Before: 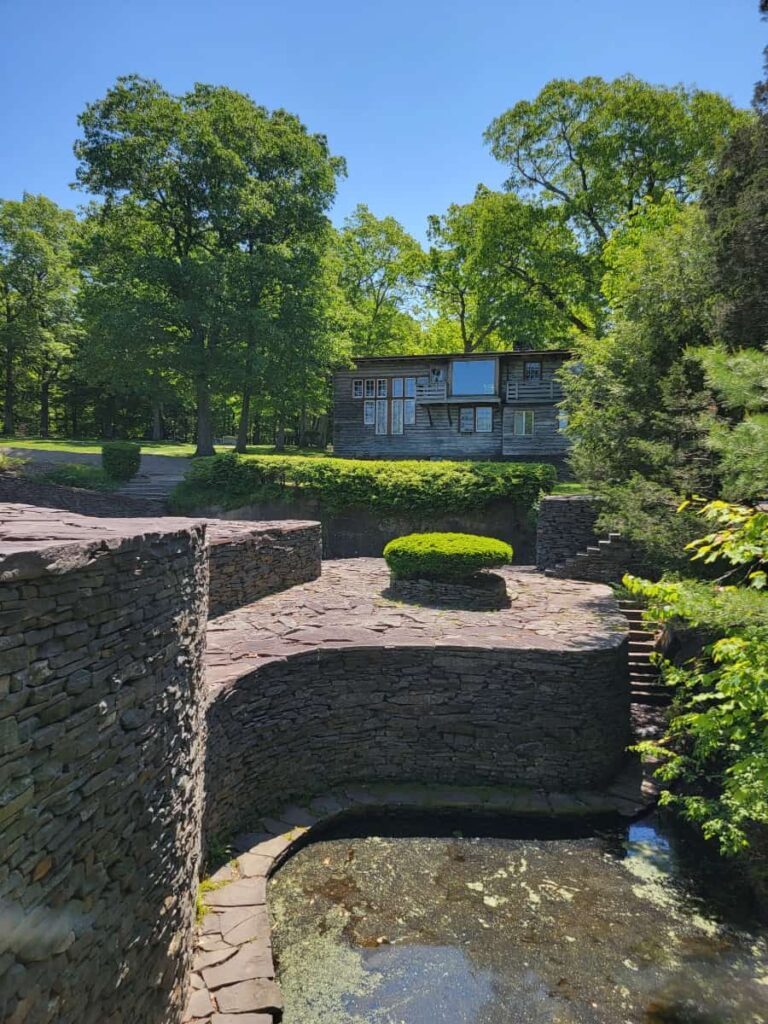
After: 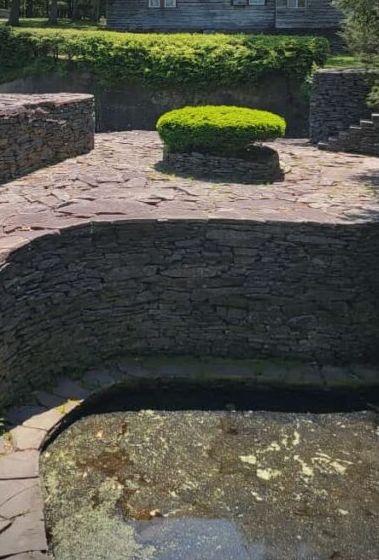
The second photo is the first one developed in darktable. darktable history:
color correction: saturation 0.99
vignetting: unbound false
crop: left 29.672%, top 41.786%, right 20.851%, bottom 3.487%
